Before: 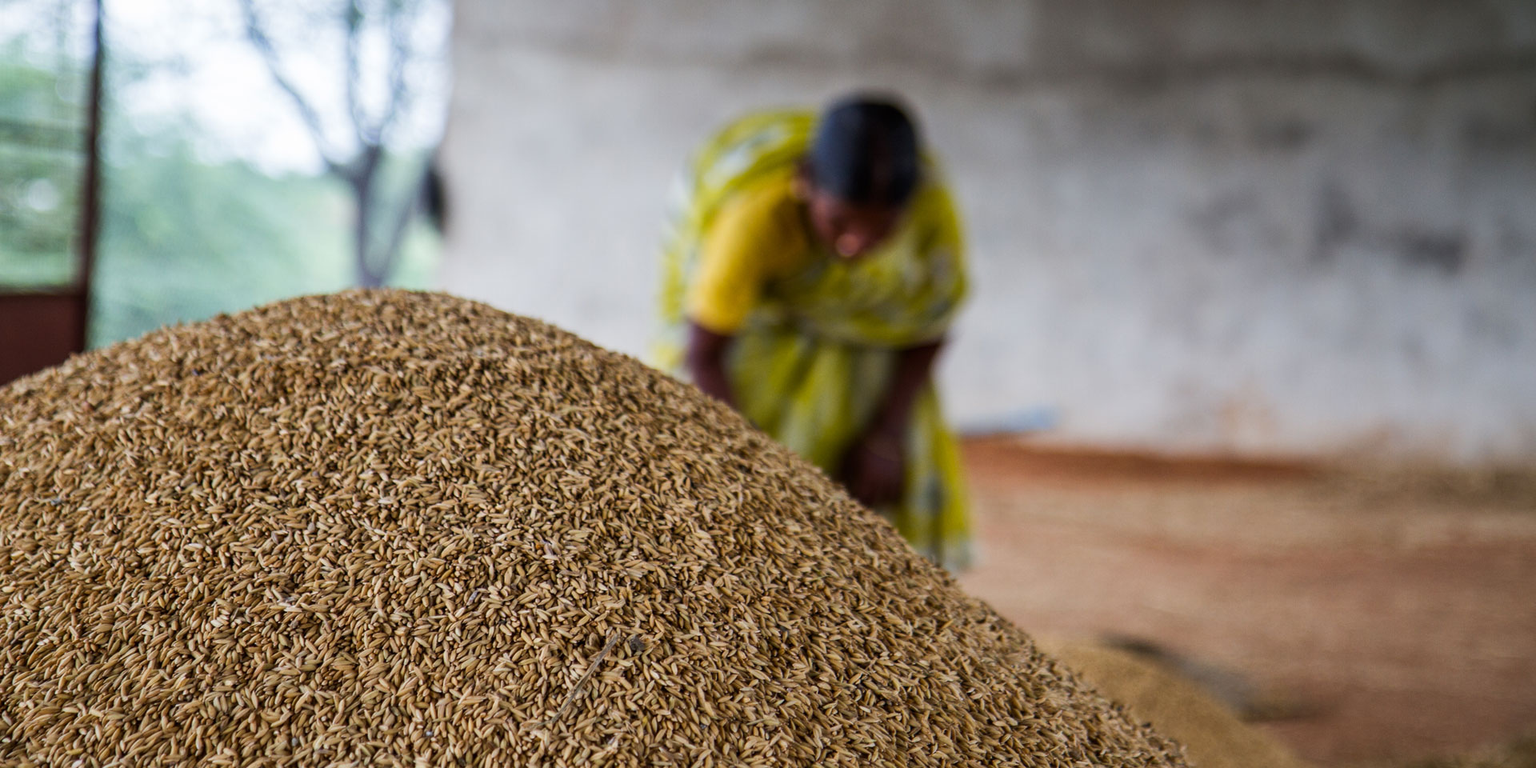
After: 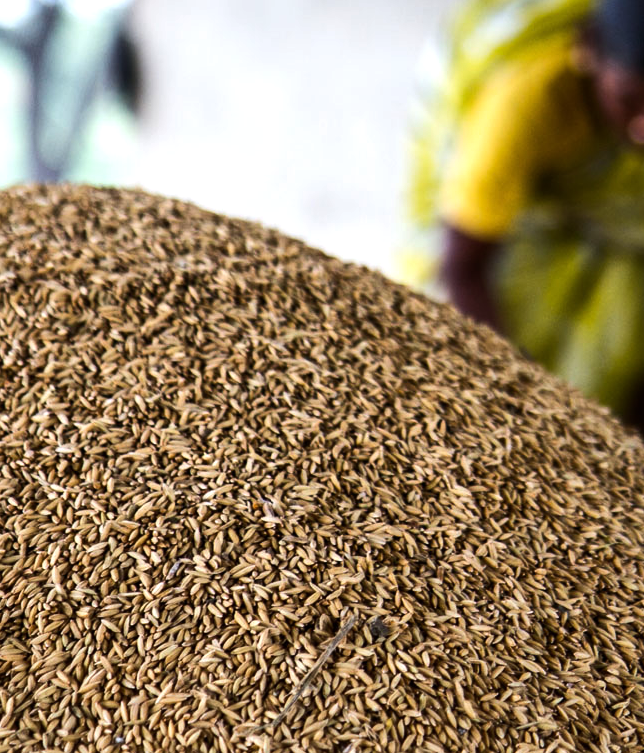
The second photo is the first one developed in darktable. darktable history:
crop and rotate: left 21.77%, top 18.528%, right 44.676%, bottom 2.997%
tone equalizer: -8 EV -0.75 EV, -7 EV -0.7 EV, -6 EV -0.6 EV, -5 EV -0.4 EV, -3 EV 0.4 EV, -2 EV 0.6 EV, -1 EV 0.7 EV, +0 EV 0.75 EV, edges refinement/feathering 500, mask exposure compensation -1.57 EV, preserve details no
